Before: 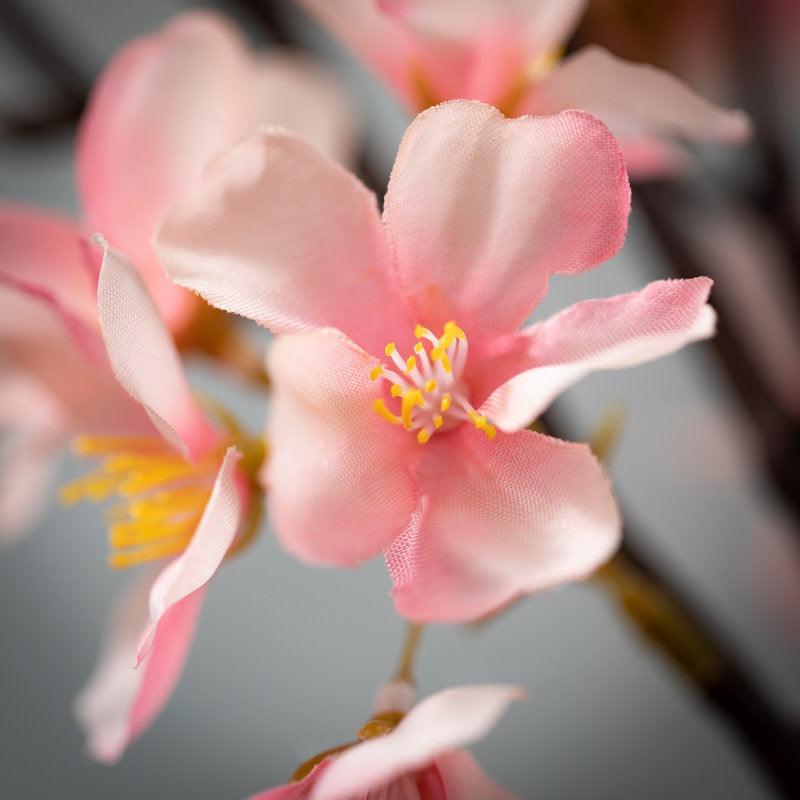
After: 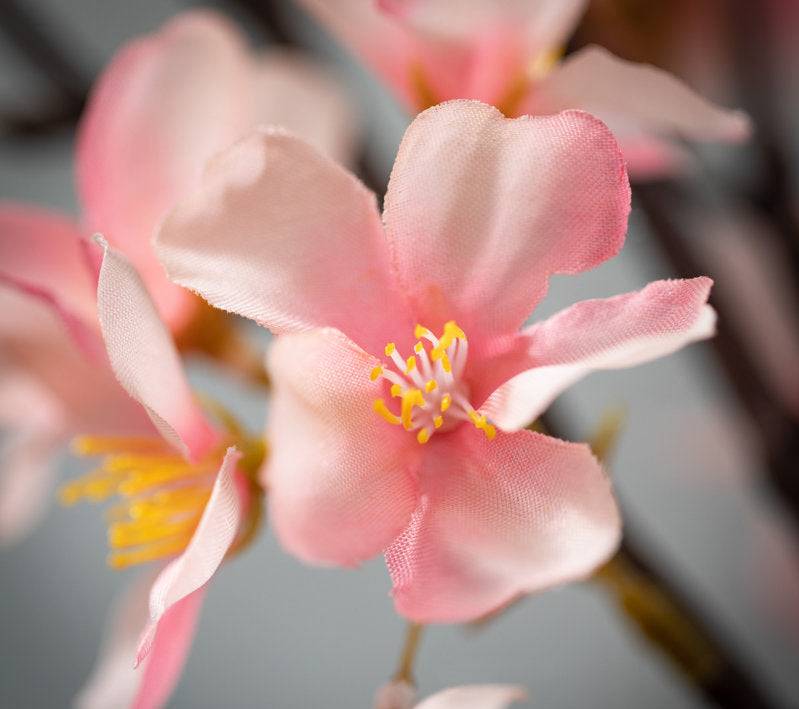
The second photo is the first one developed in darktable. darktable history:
local contrast: detail 110%
crop and rotate: top 0%, bottom 11.367%
